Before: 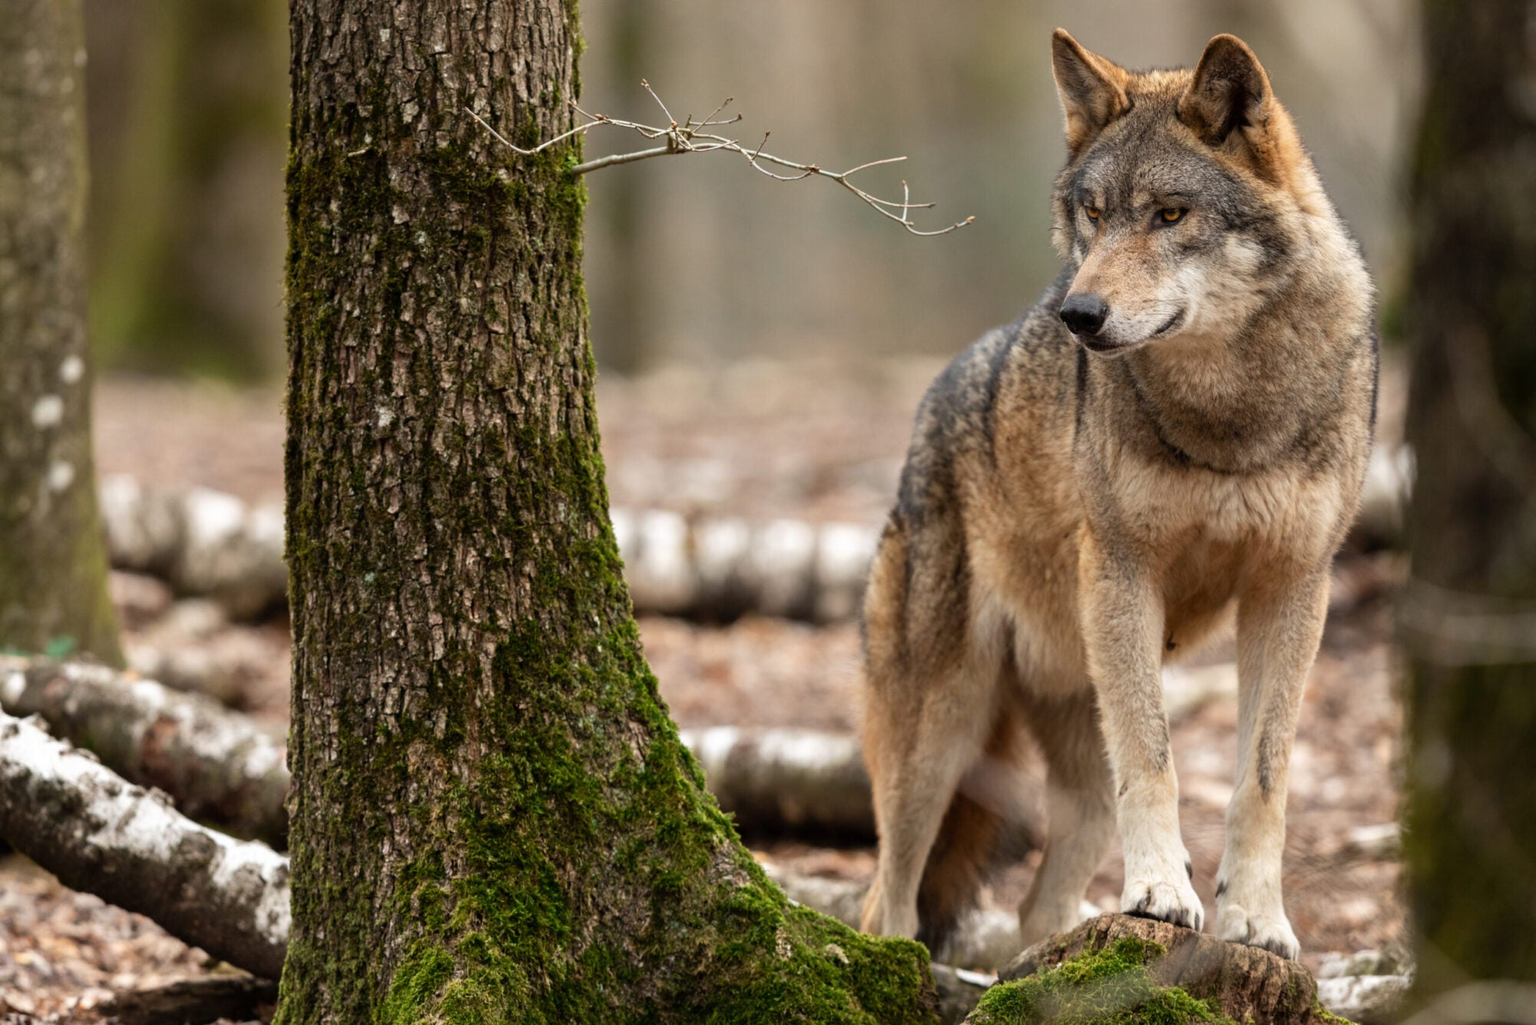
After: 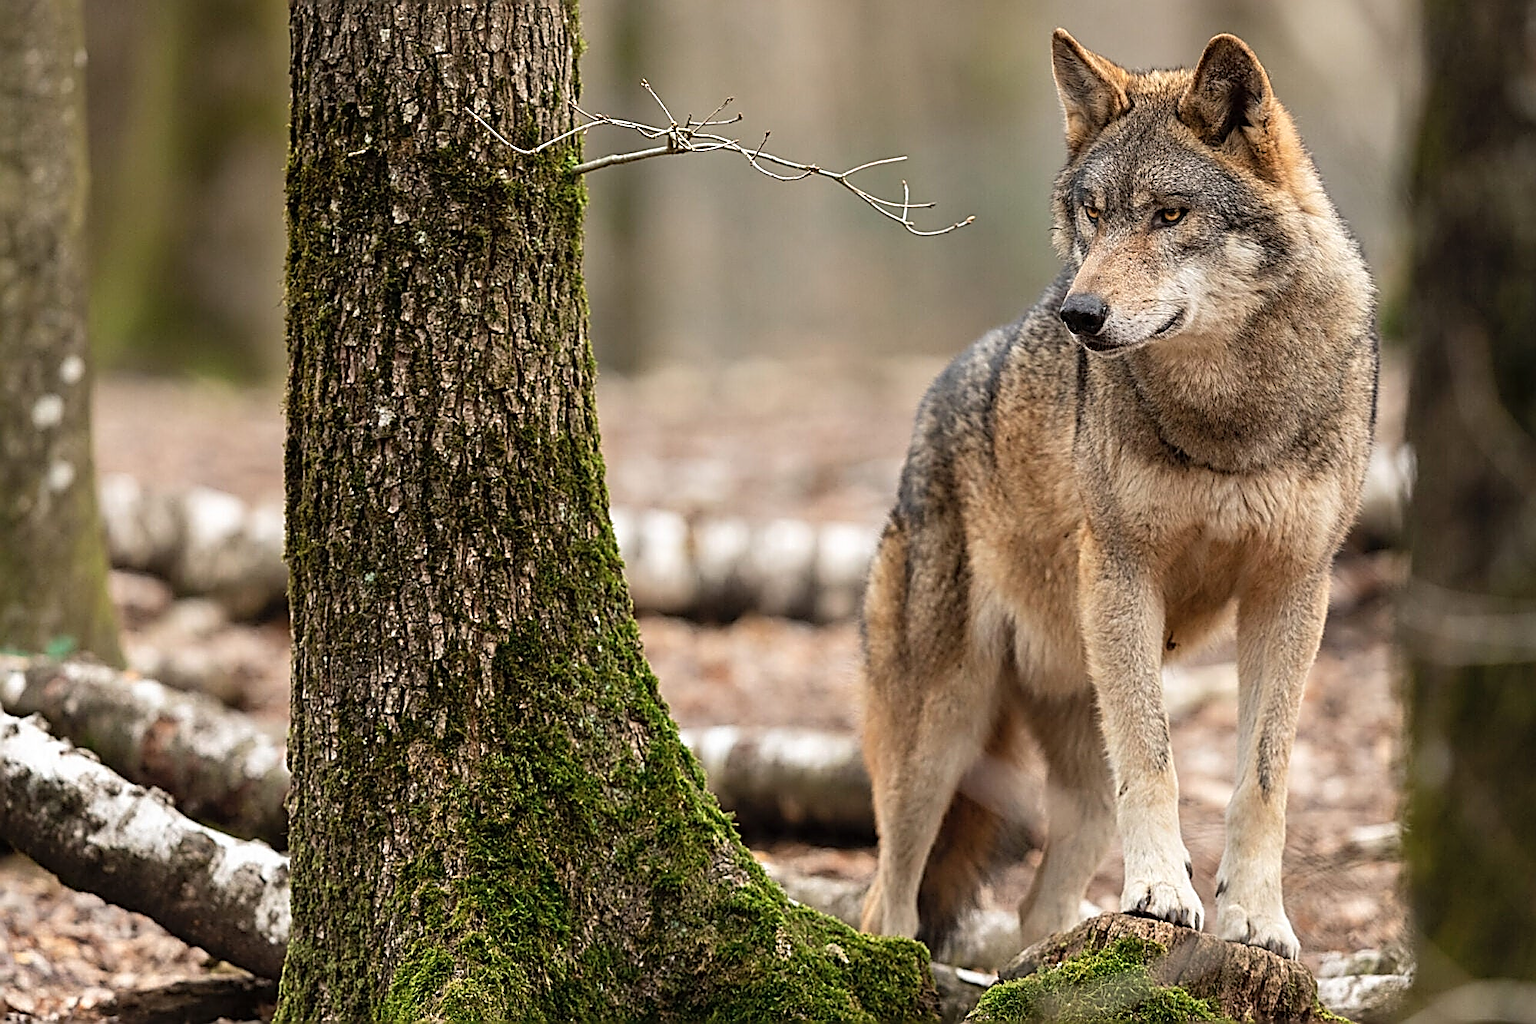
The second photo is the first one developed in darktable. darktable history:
sharpen: amount 1.878
contrast brightness saturation: contrast 0.052, brightness 0.066, saturation 0.009
